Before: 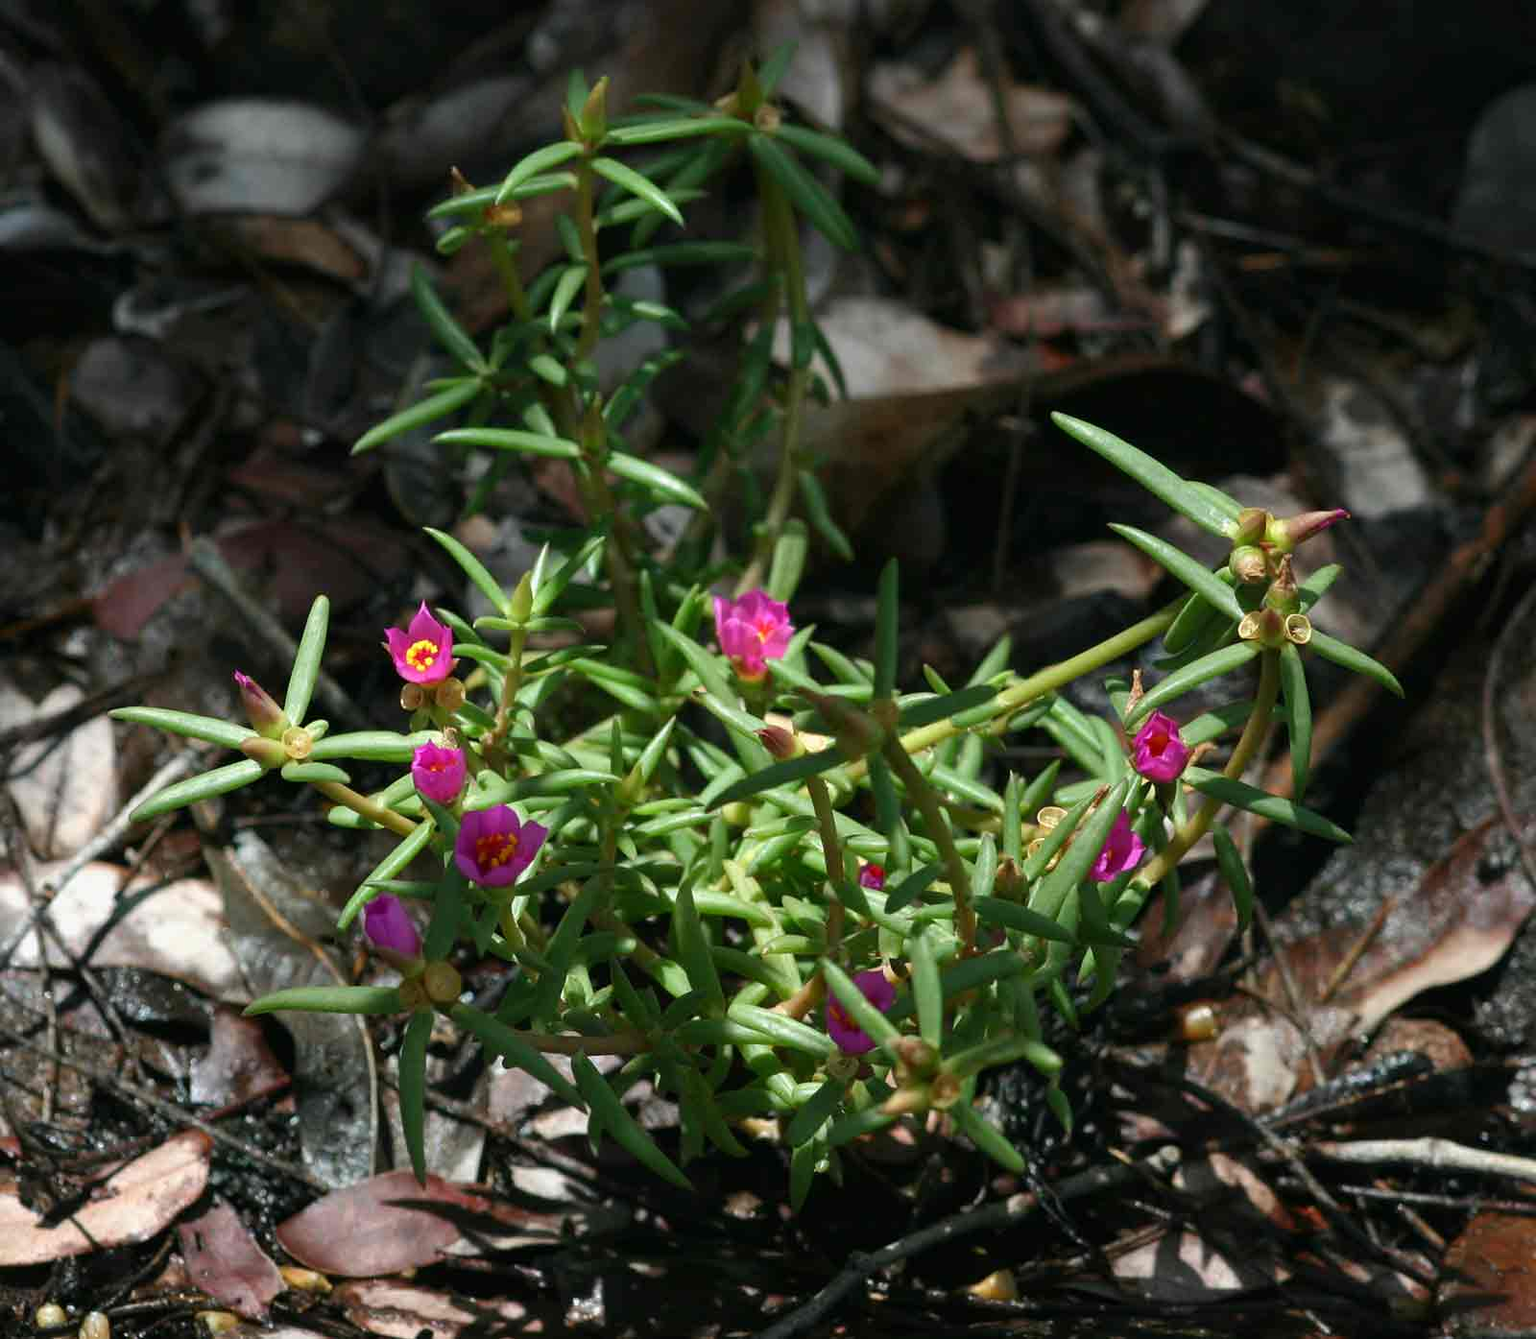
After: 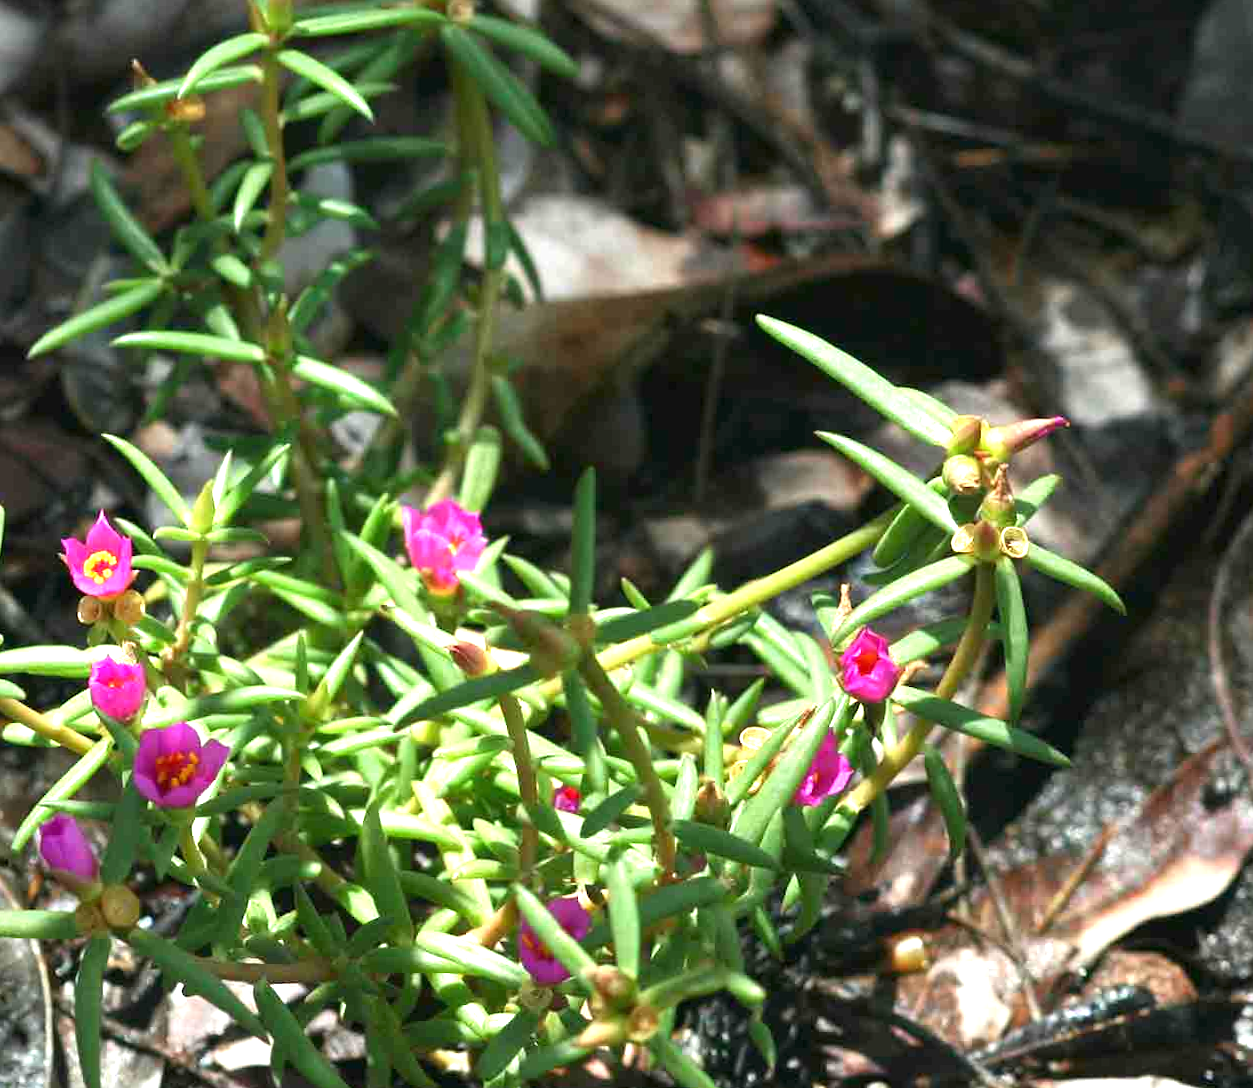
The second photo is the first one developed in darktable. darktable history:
rotate and perspective: rotation 0.192°, lens shift (horizontal) -0.015, crop left 0.005, crop right 0.996, crop top 0.006, crop bottom 0.99
color balance: mode lift, gamma, gain (sRGB)
crop and rotate: left 20.74%, top 7.912%, right 0.375%, bottom 13.378%
exposure: black level correction 0, exposure 1.45 EV, compensate exposure bias true, compensate highlight preservation false
tone equalizer: on, module defaults
